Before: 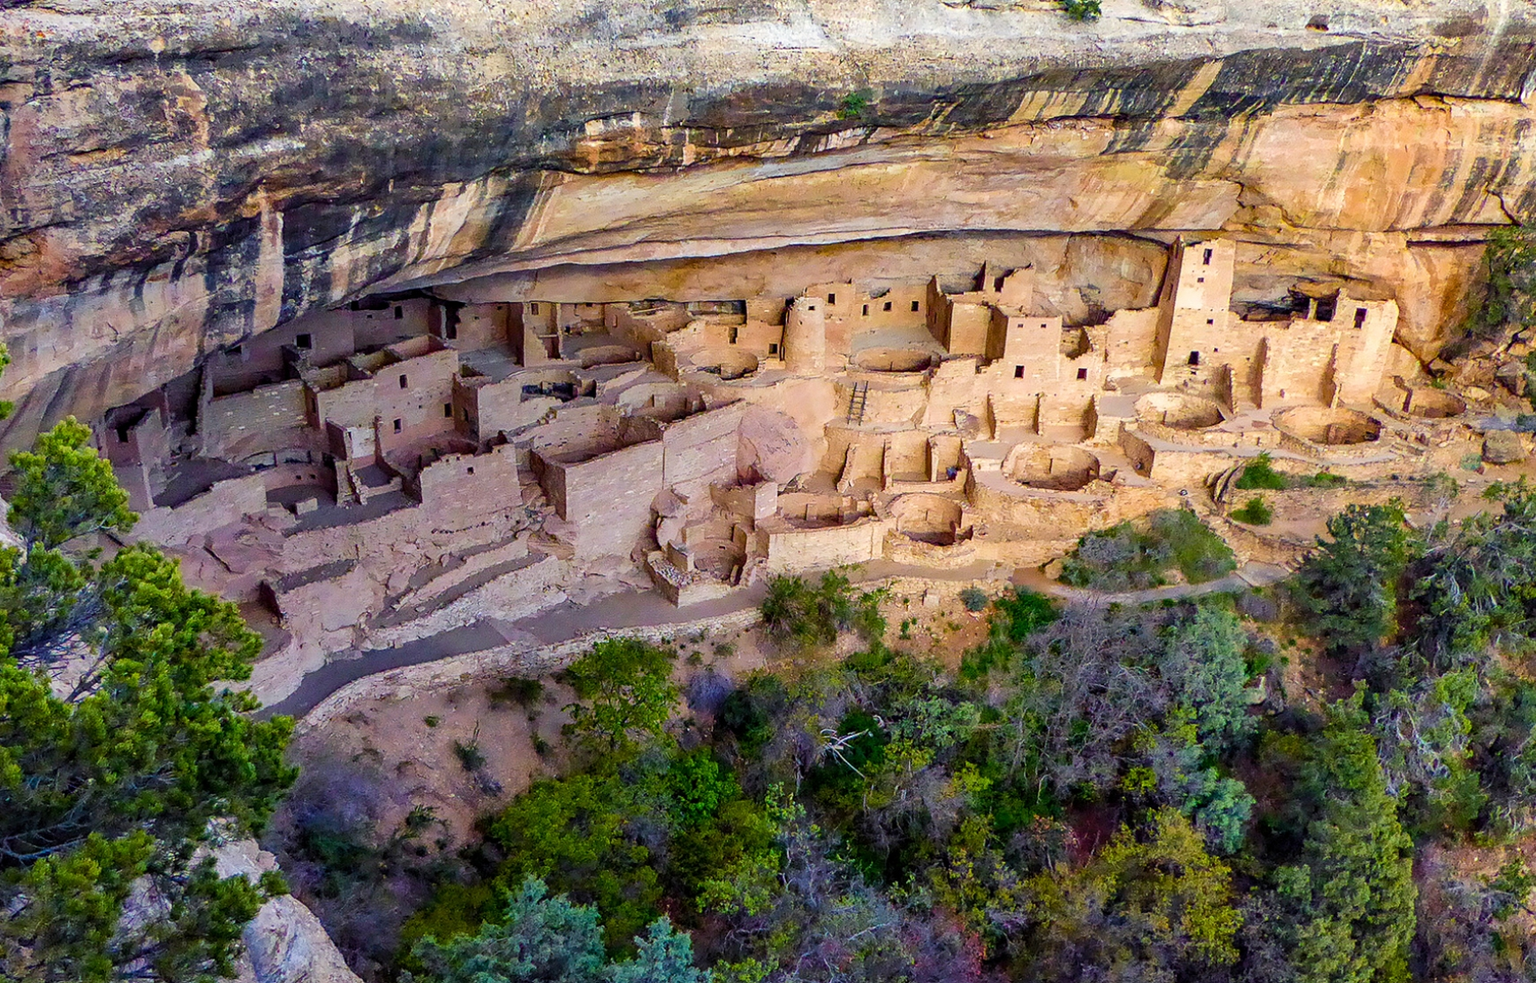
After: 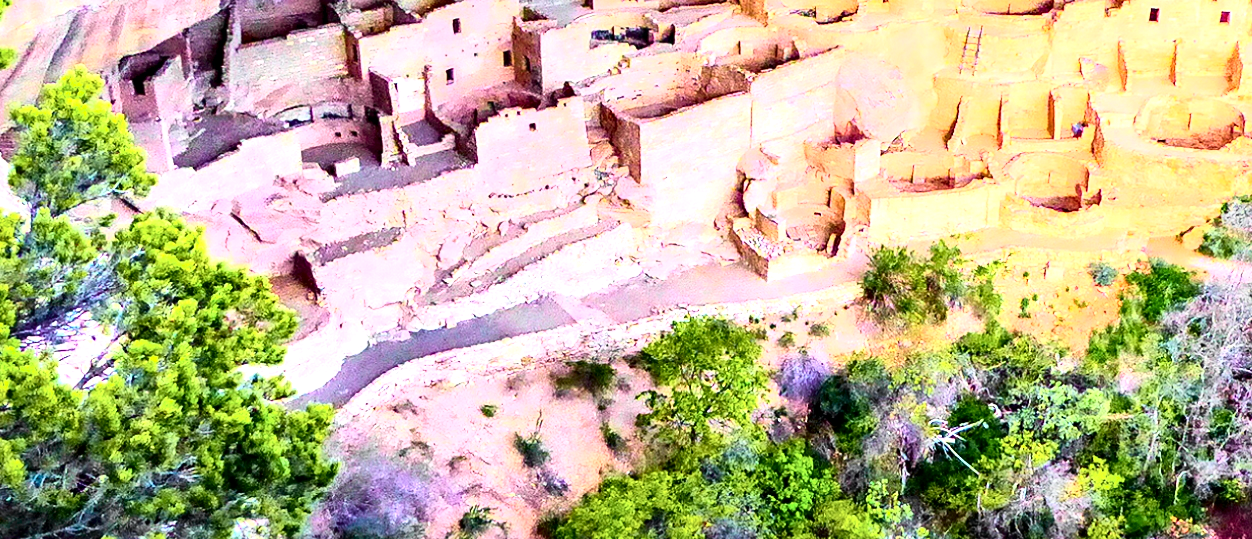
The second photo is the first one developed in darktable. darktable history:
exposure: black level correction 0, exposure 1.741 EV, compensate exposure bias true, compensate highlight preservation false
local contrast: mode bilateral grid, contrast 25, coarseness 60, detail 151%, midtone range 0.2
tone curve: curves: ch0 [(0, 0) (0.131, 0.094) (0.326, 0.386) (0.481, 0.623) (0.593, 0.764) (0.812, 0.933) (1, 0.974)]; ch1 [(0, 0) (0.366, 0.367) (0.475, 0.453) (0.494, 0.493) (0.504, 0.497) (0.553, 0.584) (1, 1)]; ch2 [(0, 0) (0.333, 0.346) (0.375, 0.375) (0.424, 0.43) (0.476, 0.492) (0.502, 0.503) (0.533, 0.556) (0.566, 0.599) (0.614, 0.653) (1, 1)], color space Lab, independent channels, preserve colors none
crop: top 36.498%, right 27.964%, bottom 14.995%
